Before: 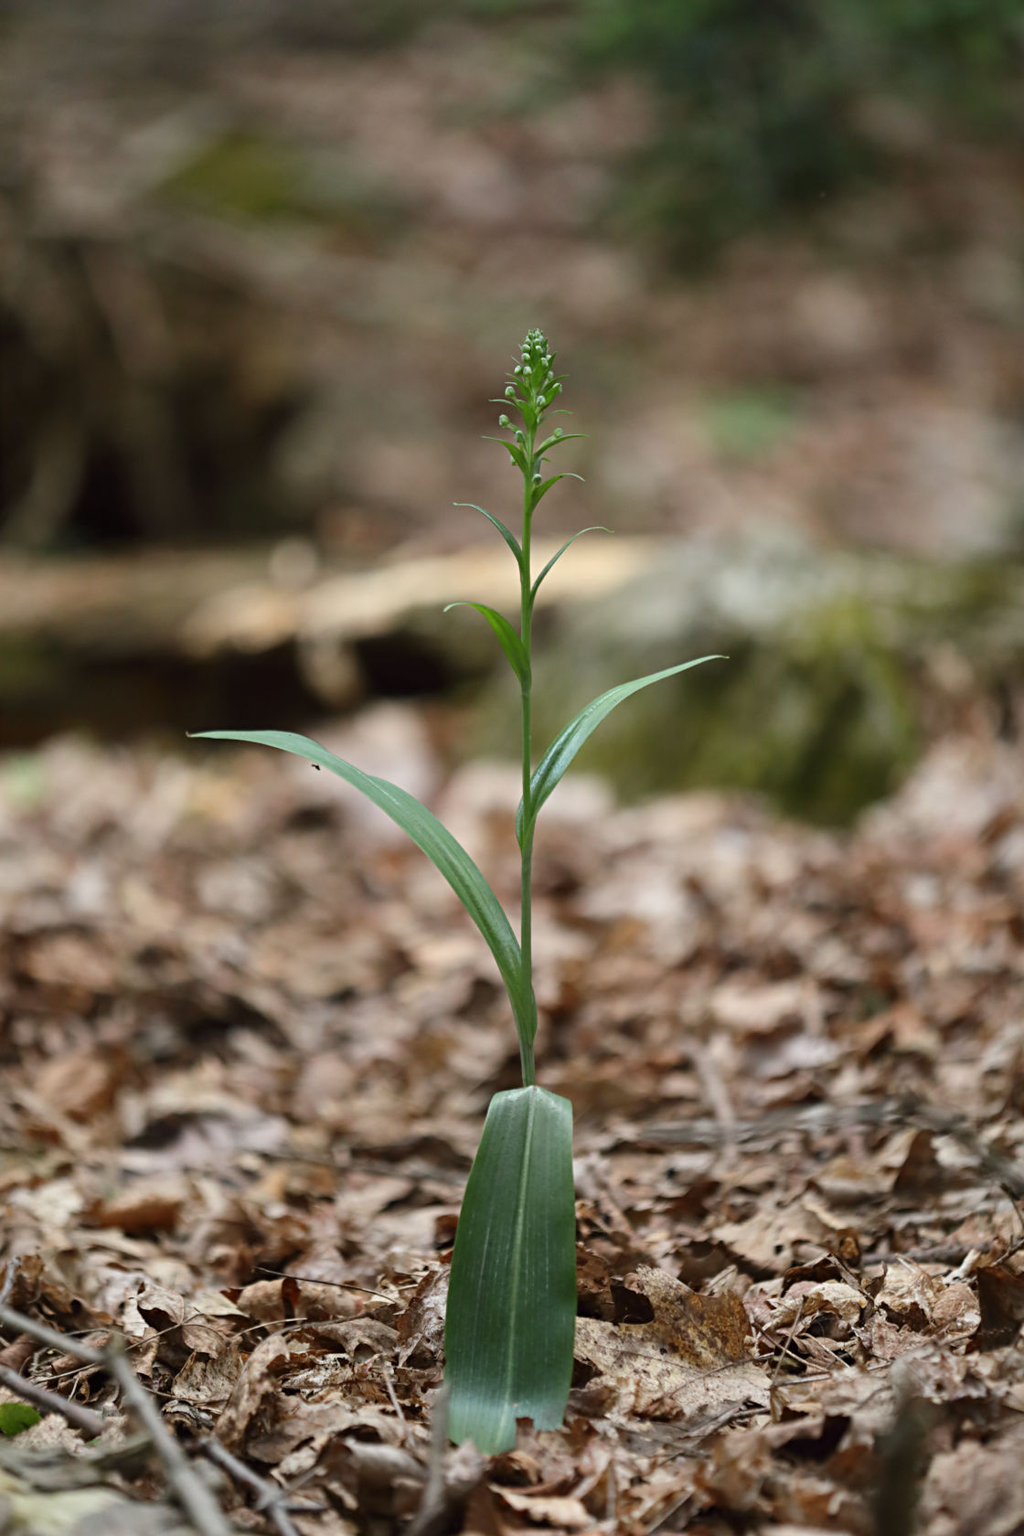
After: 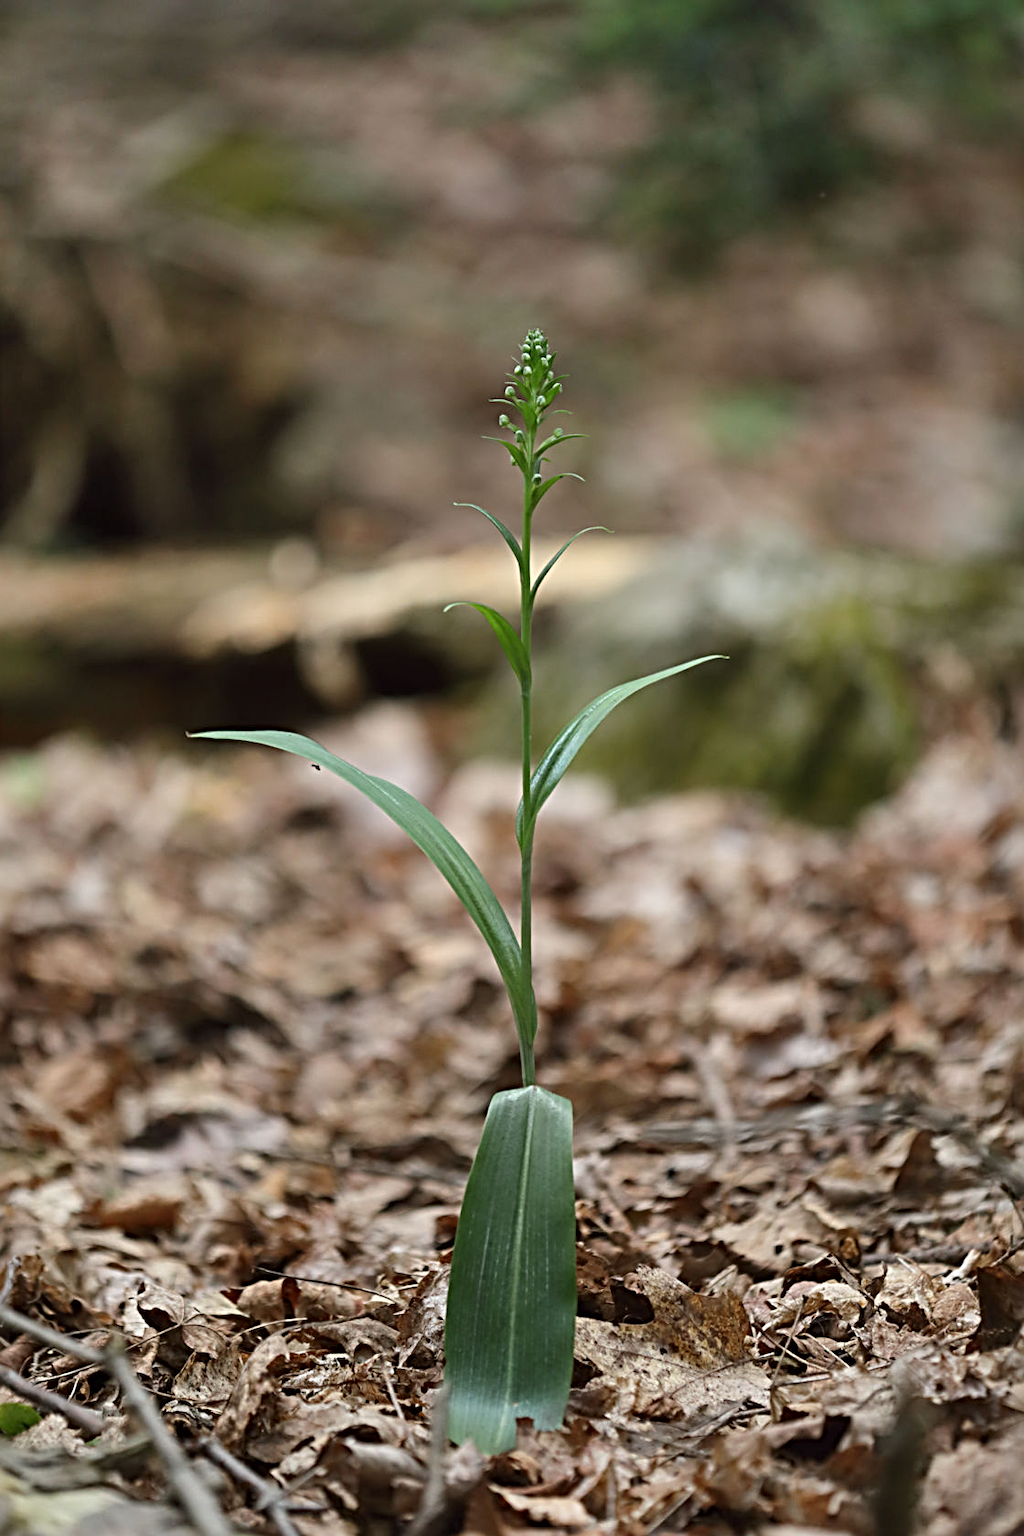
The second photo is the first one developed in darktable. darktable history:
sharpen: radius 3.986
shadows and highlights: shadows 51.92, highlights -28.49, soften with gaussian
